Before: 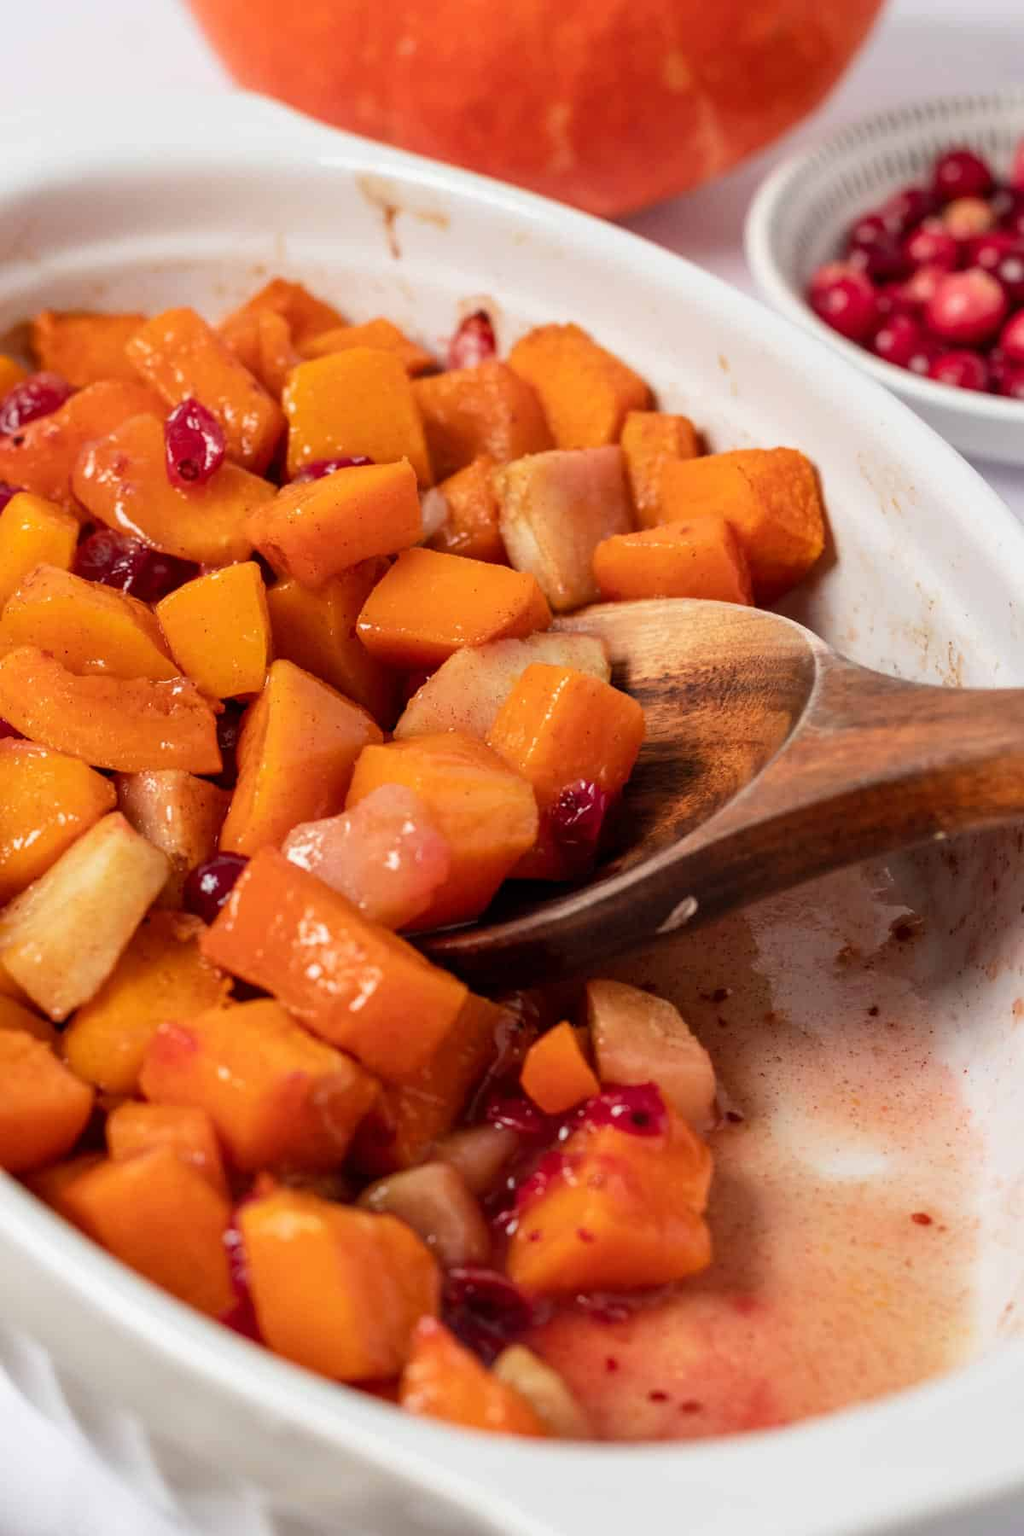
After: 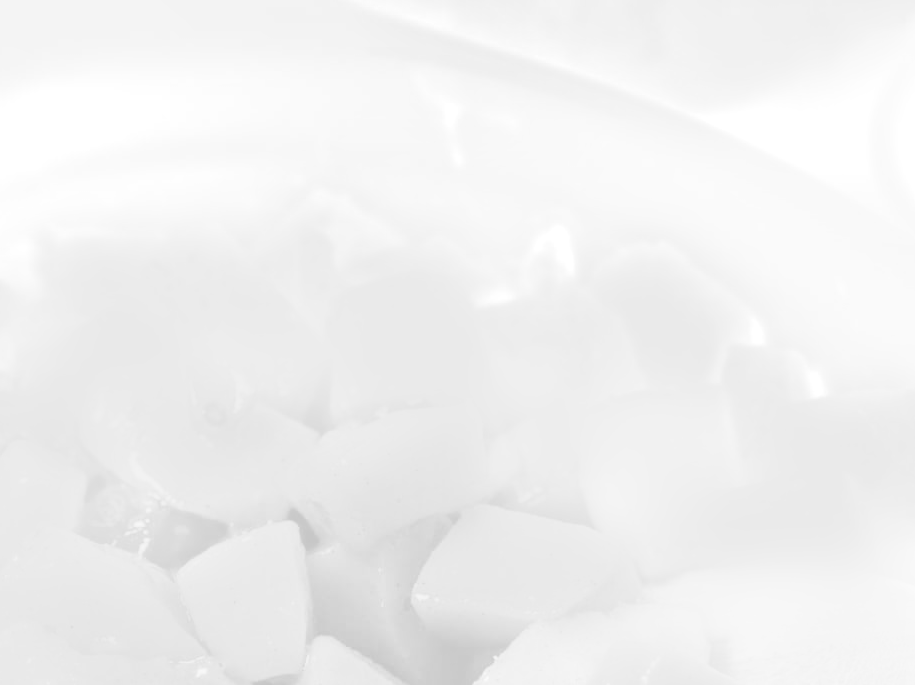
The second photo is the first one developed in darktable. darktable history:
monochrome: on, module defaults
tone curve: curves: ch0 [(0, 0.023) (0.132, 0.075) (0.256, 0.2) (0.454, 0.495) (0.708, 0.78) (0.844, 0.896) (1, 0.98)]; ch1 [(0, 0) (0.37, 0.308) (0.478, 0.46) (0.499, 0.5) (0.513, 0.508) (0.526, 0.533) (0.59, 0.612) (0.764, 0.804) (1, 1)]; ch2 [(0, 0) (0.312, 0.313) (0.461, 0.454) (0.48, 0.477) (0.503, 0.5) (0.526, 0.54) (0.564, 0.595) (0.631, 0.676) (0.713, 0.767) (0.985, 0.966)], color space Lab, independent channels
crop: left 0.579%, top 7.627%, right 23.167%, bottom 54.275%
exposure: black level correction 0, exposure 1.4 EV, compensate highlight preservation false
bloom: size 38%, threshold 95%, strength 30%
